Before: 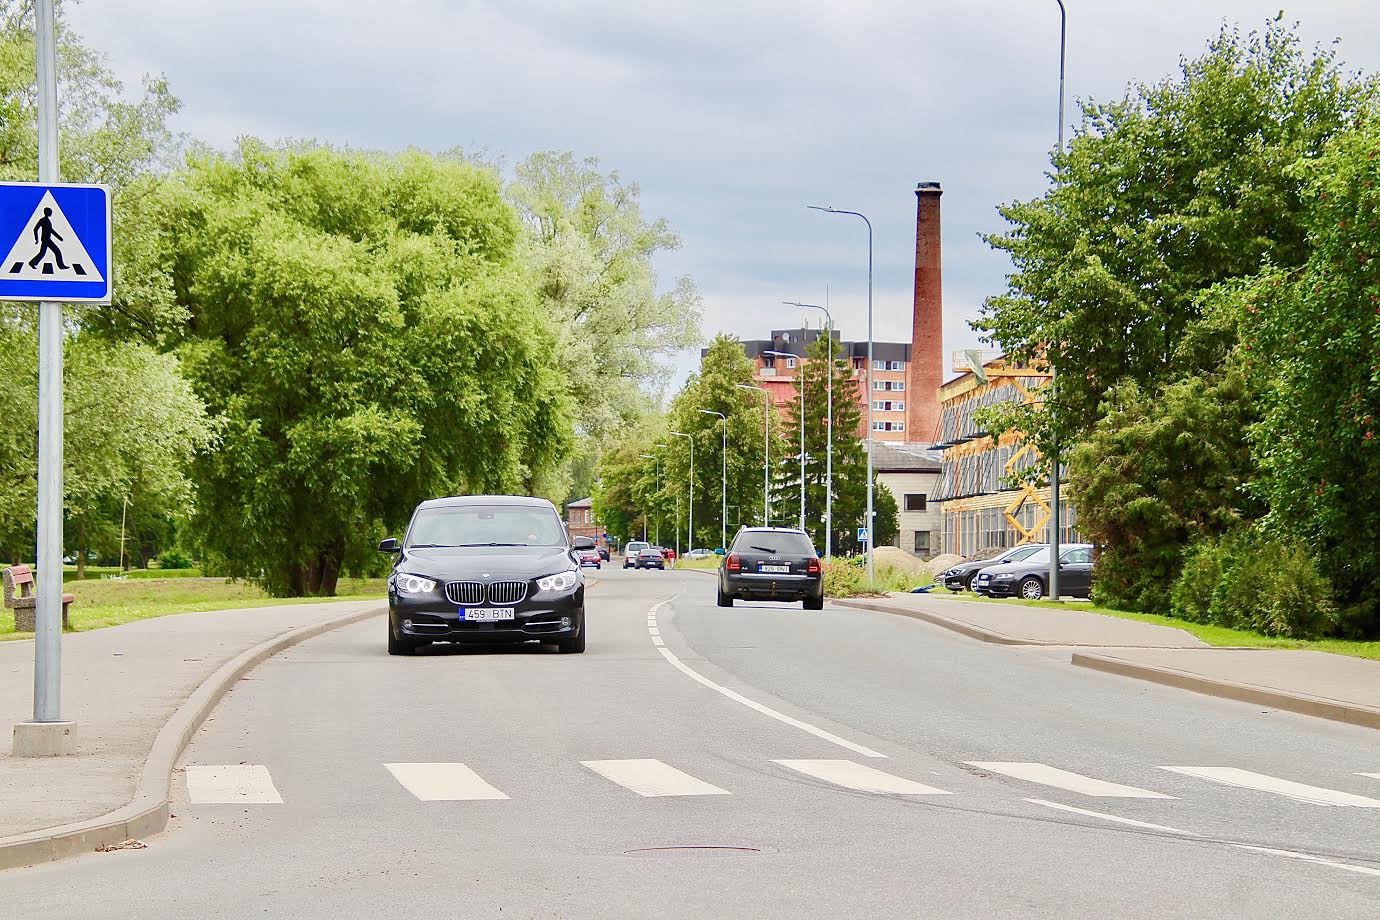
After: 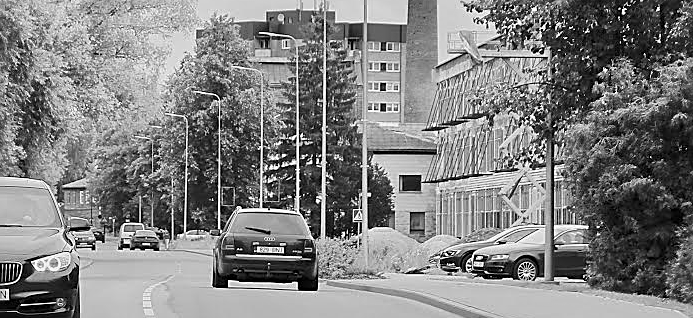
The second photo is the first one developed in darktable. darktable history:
sharpen: on, module defaults
monochrome: a -92.57, b 58.91
crop: left 36.607%, top 34.735%, right 13.146%, bottom 30.611%
